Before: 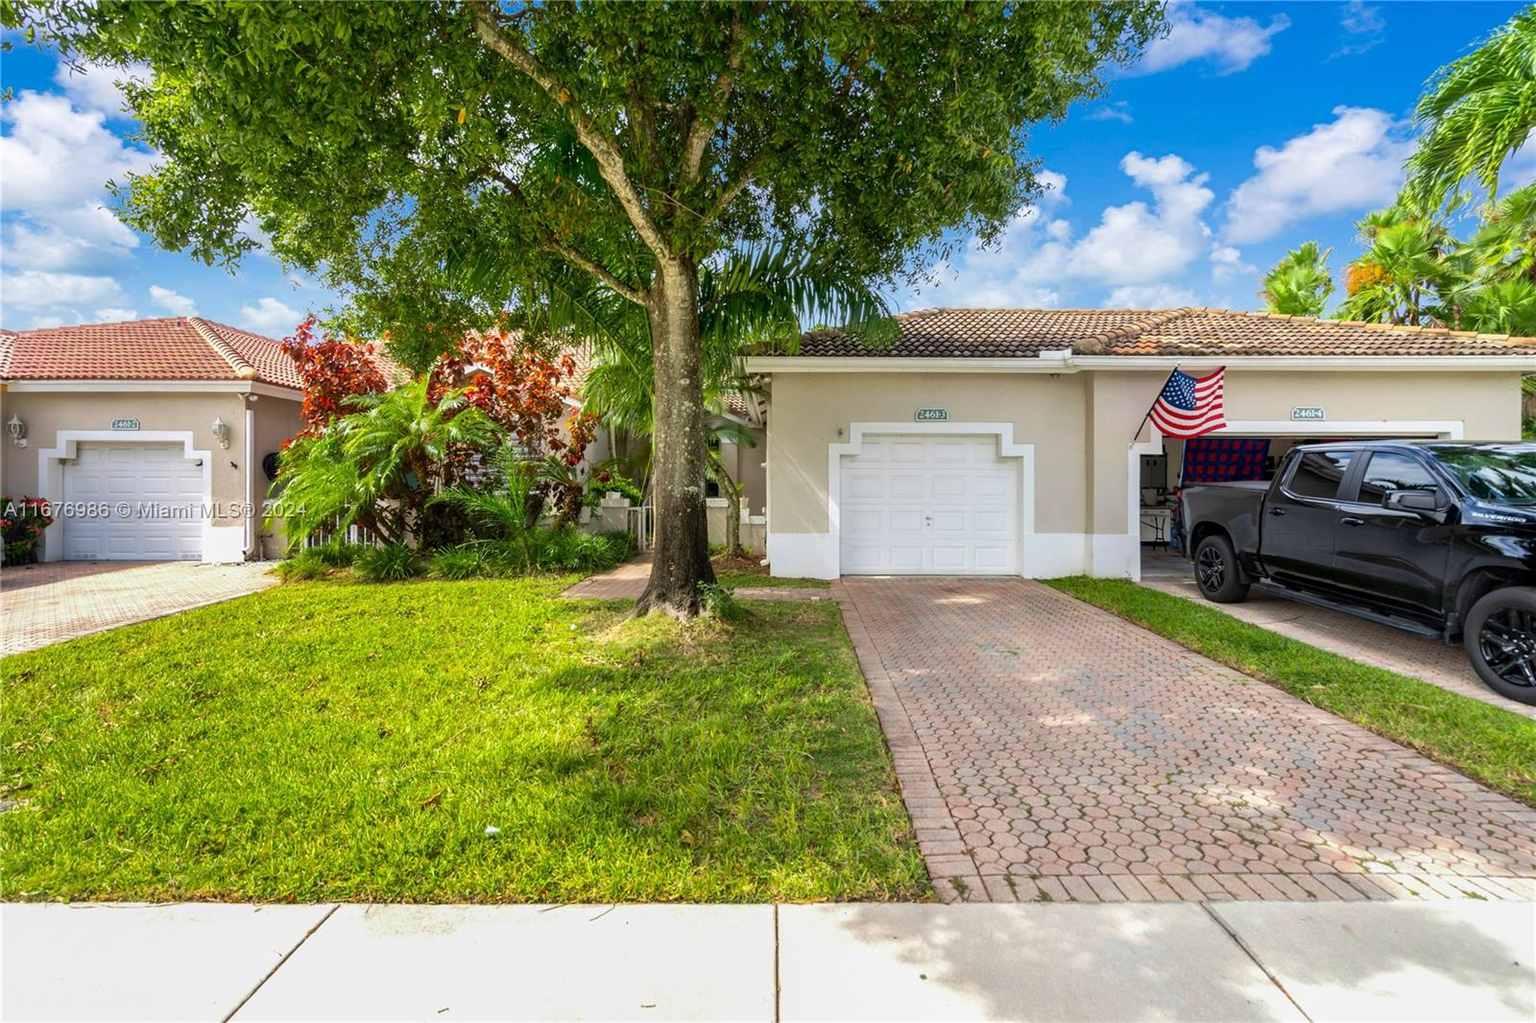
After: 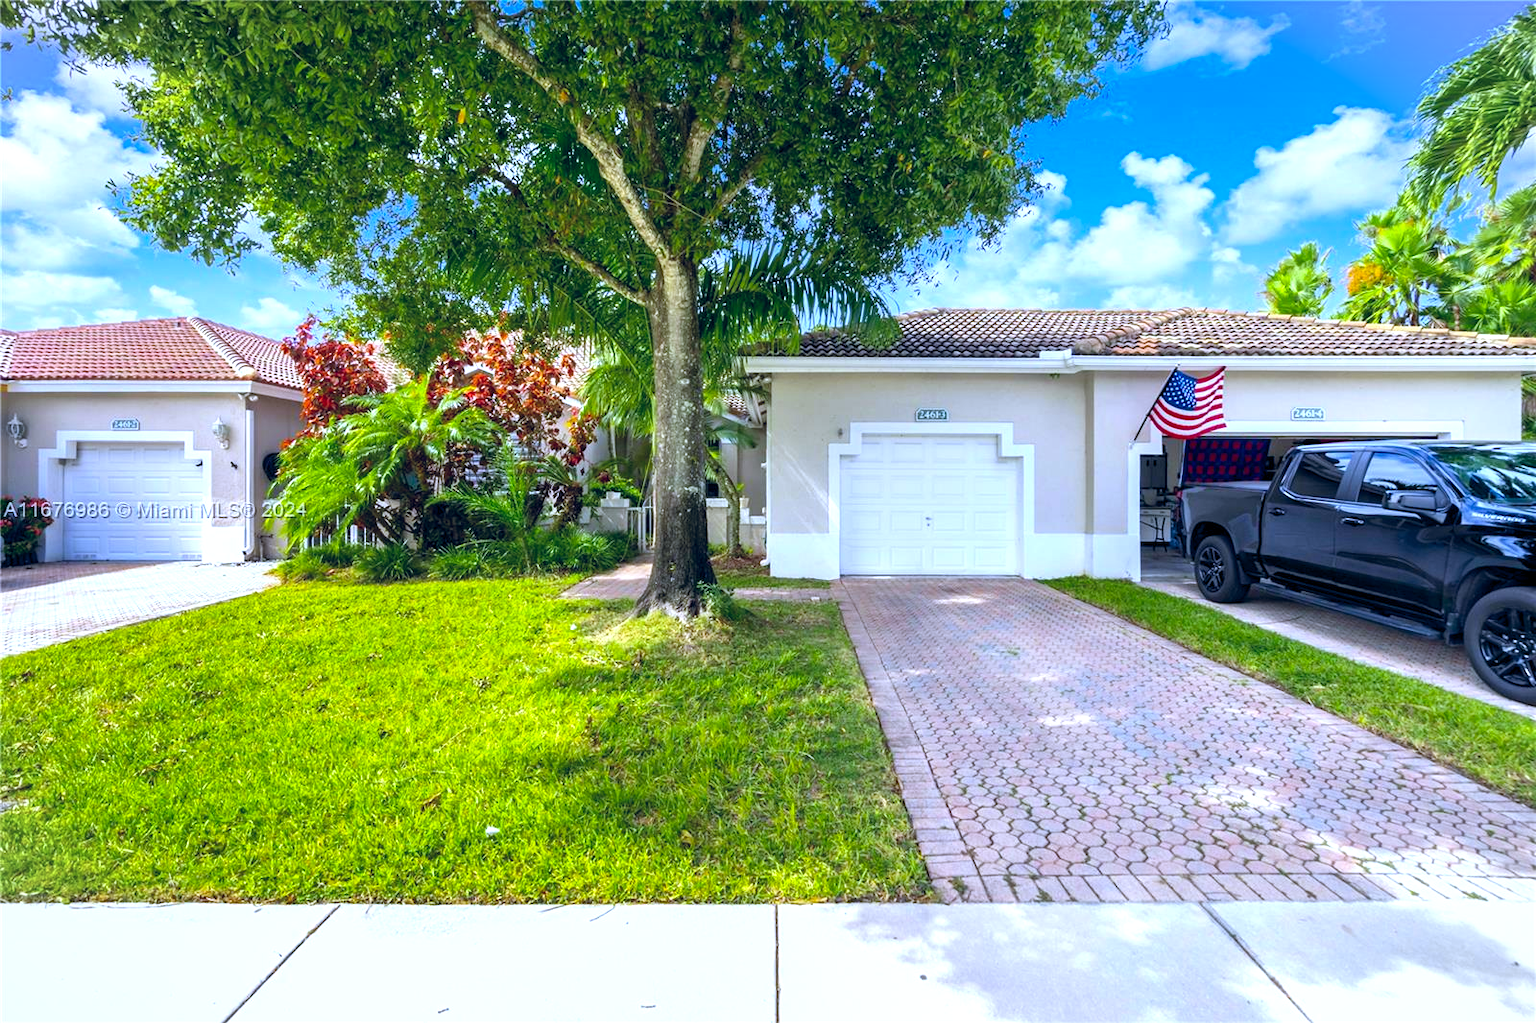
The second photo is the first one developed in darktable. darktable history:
vignetting: fall-off start 100%, brightness -0.282, width/height ratio 1.31
levels: levels [0, 0.43, 0.859]
white balance: red 0.871, blue 1.249
color balance rgb: shadows lift › hue 87.51°, highlights gain › chroma 1.35%, highlights gain › hue 55.1°, global offset › chroma 0.13%, global offset › hue 253.66°, perceptual saturation grading › global saturation 16.38%
